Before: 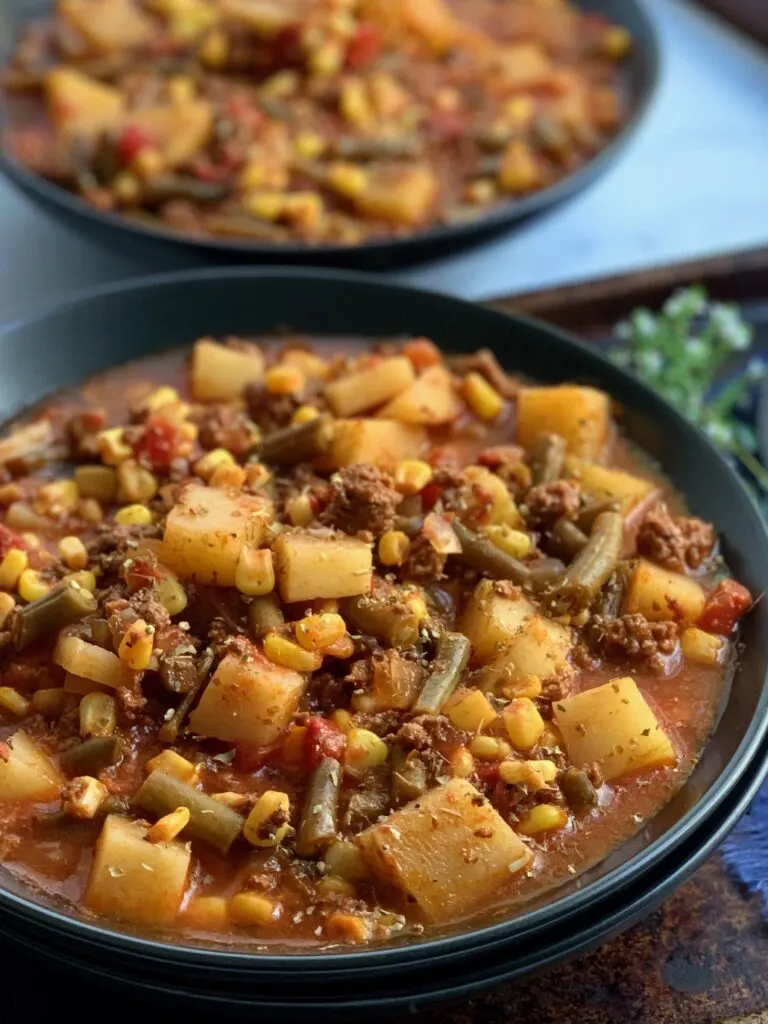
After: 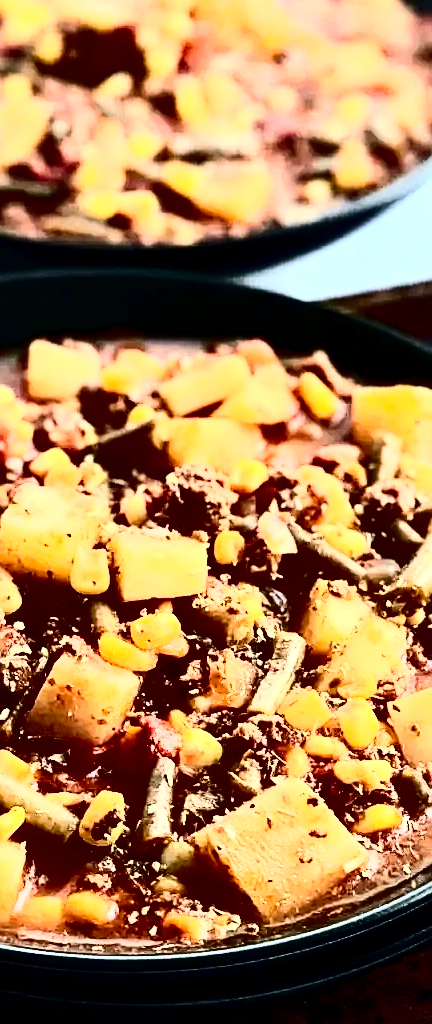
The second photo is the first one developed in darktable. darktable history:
exposure: black level correction 0, exposure 0.7 EV, compensate exposure bias true, compensate highlight preservation false
crop: left 21.496%, right 22.254%
sharpen: on, module defaults
tone curve: curves: ch0 [(0.003, 0) (0.066, 0.017) (0.163, 0.09) (0.264, 0.238) (0.395, 0.421) (0.517, 0.56) (0.688, 0.743) (0.791, 0.814) (1, 1)]; ch1 [(0, 0) (0.164, 0.115) (0.337, 0.332) (0.39, 0.398) (0.464, 0.461) (0.501, 0.5) (0.507, 0.503) (0.534, 0.537) (0.577, 0.59) (0.652, 0.681) (0.733, 0.749) (0.811, 0.796) (1, 1)]; ch2 [(0, 0) (0.337, 0.382) (0.464, 0.476) (0.501, 0.502) (0.527, 0.54) (0.551, 0.565) (0.6, 0.59) (0.687, 0.675) (1, 1)], color space Lab, independent channels, preserve colors none
contrast brightness saturation: contrast 0.93, brightness 0.2
local contrast: highlights 100%, shadows 100%, detail 120%, midtone range 0.2
